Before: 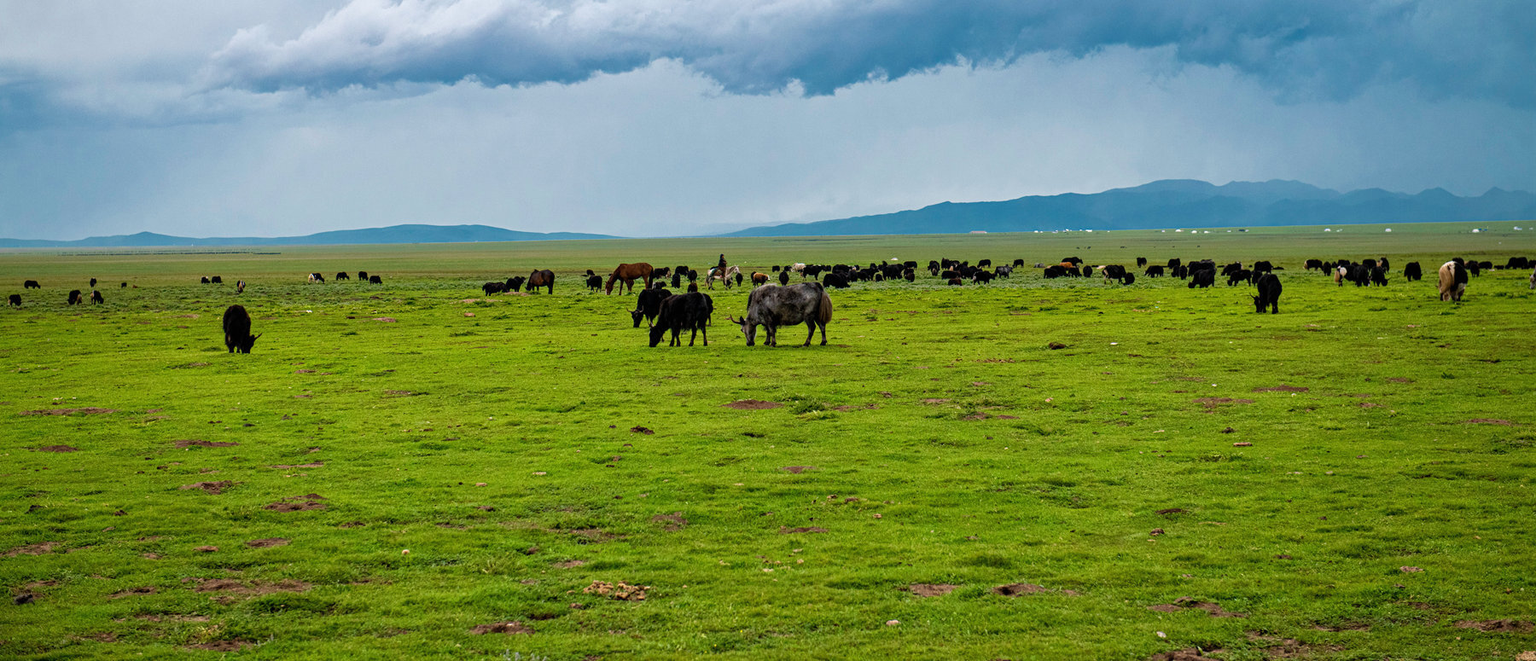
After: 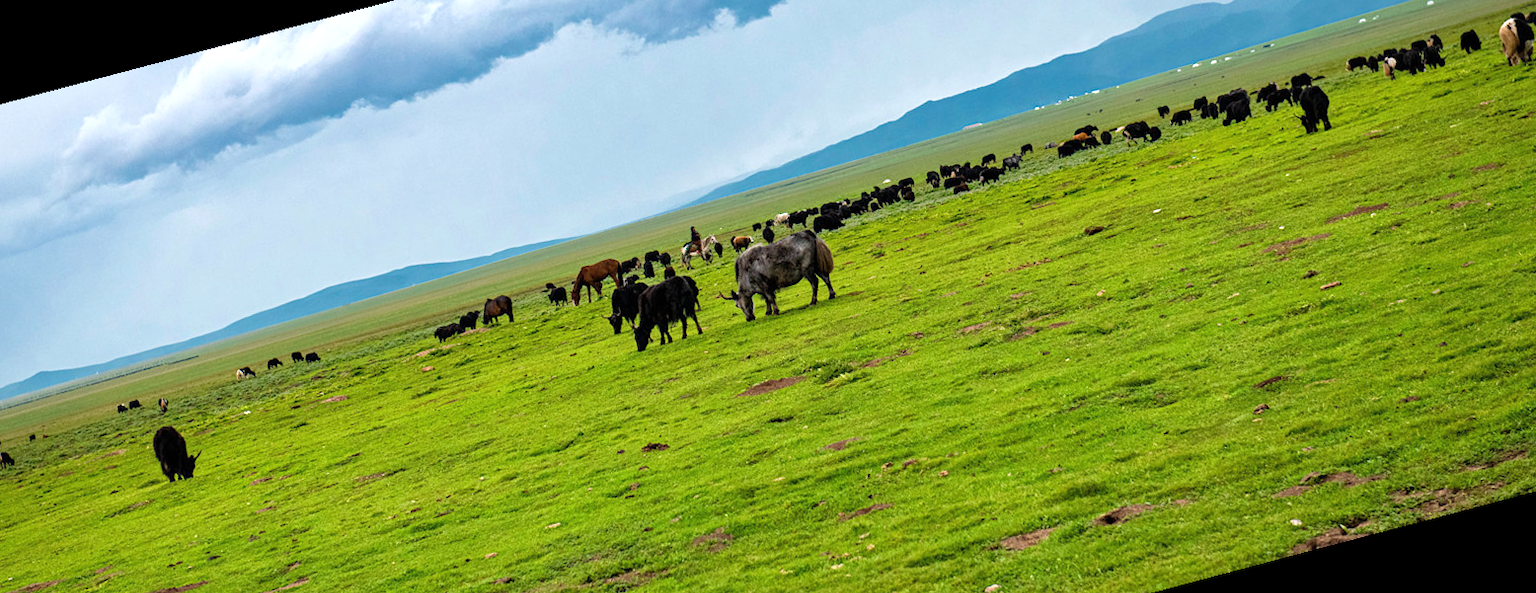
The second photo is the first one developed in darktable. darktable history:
rotate and perspective: rotation -14.8°, crop left 0.1, crop right 0.903, crop top 0.25, crop bottom 0.748
exposure: exposure 0.493 EV, compensate highlight preservation false
